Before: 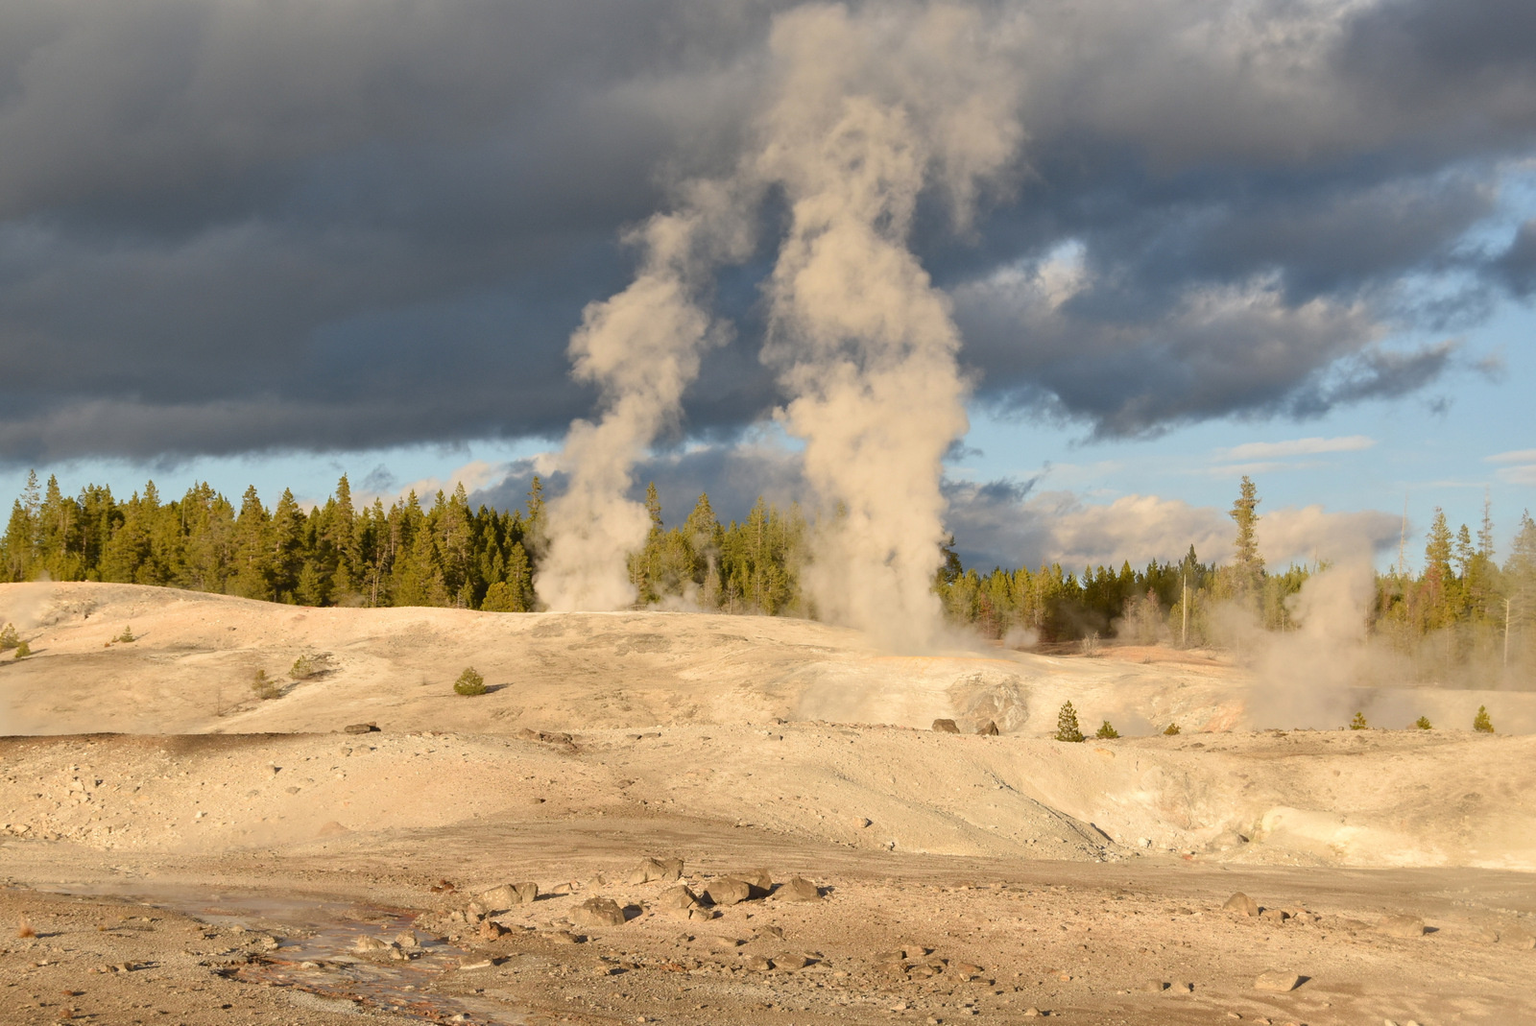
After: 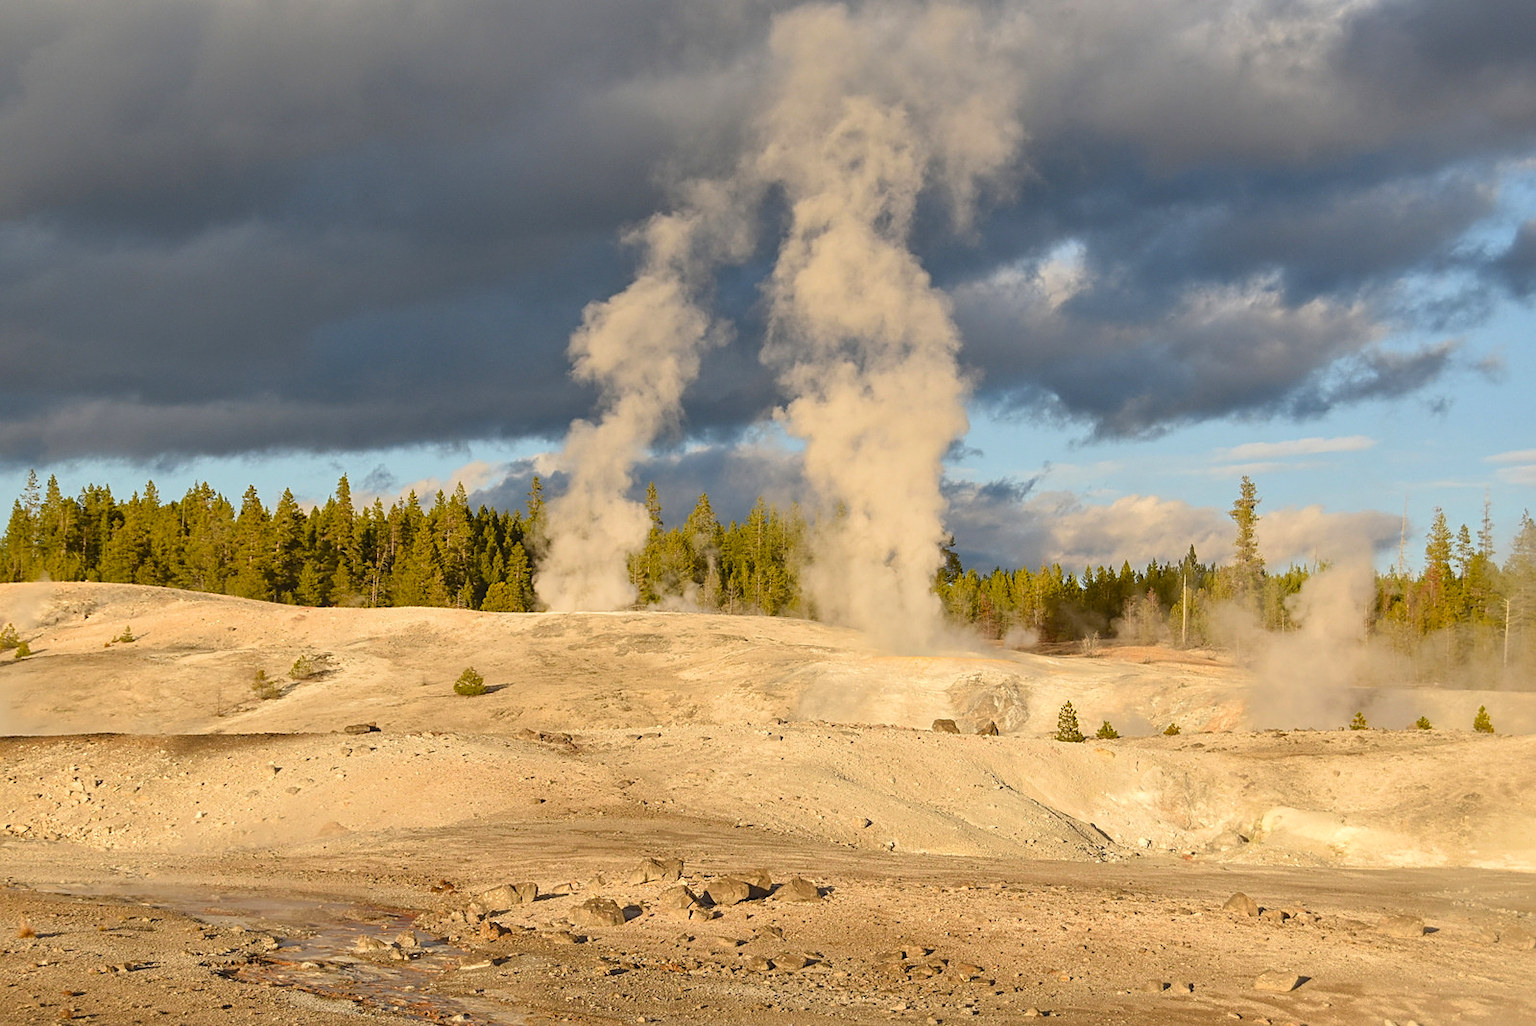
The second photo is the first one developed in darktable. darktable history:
color balance rgb: perceptual saturation grading › global saturation 19.53%
sharpen: on, module defaults
local contrast: detail 109%
